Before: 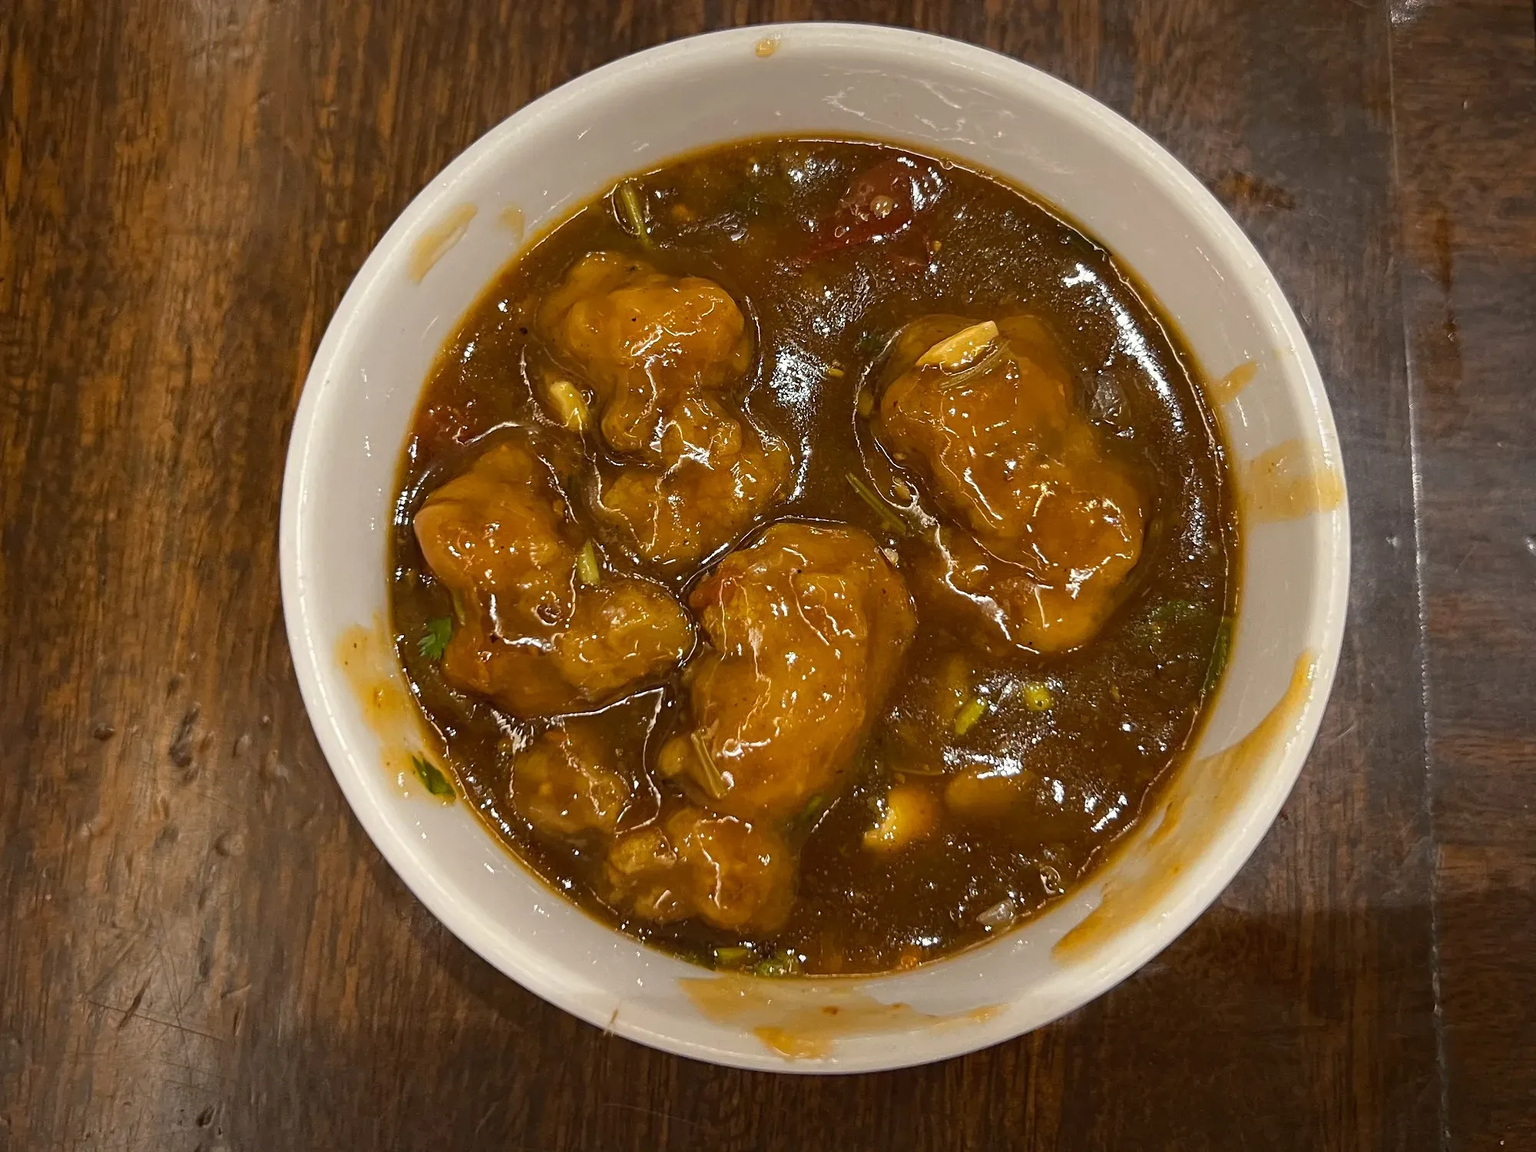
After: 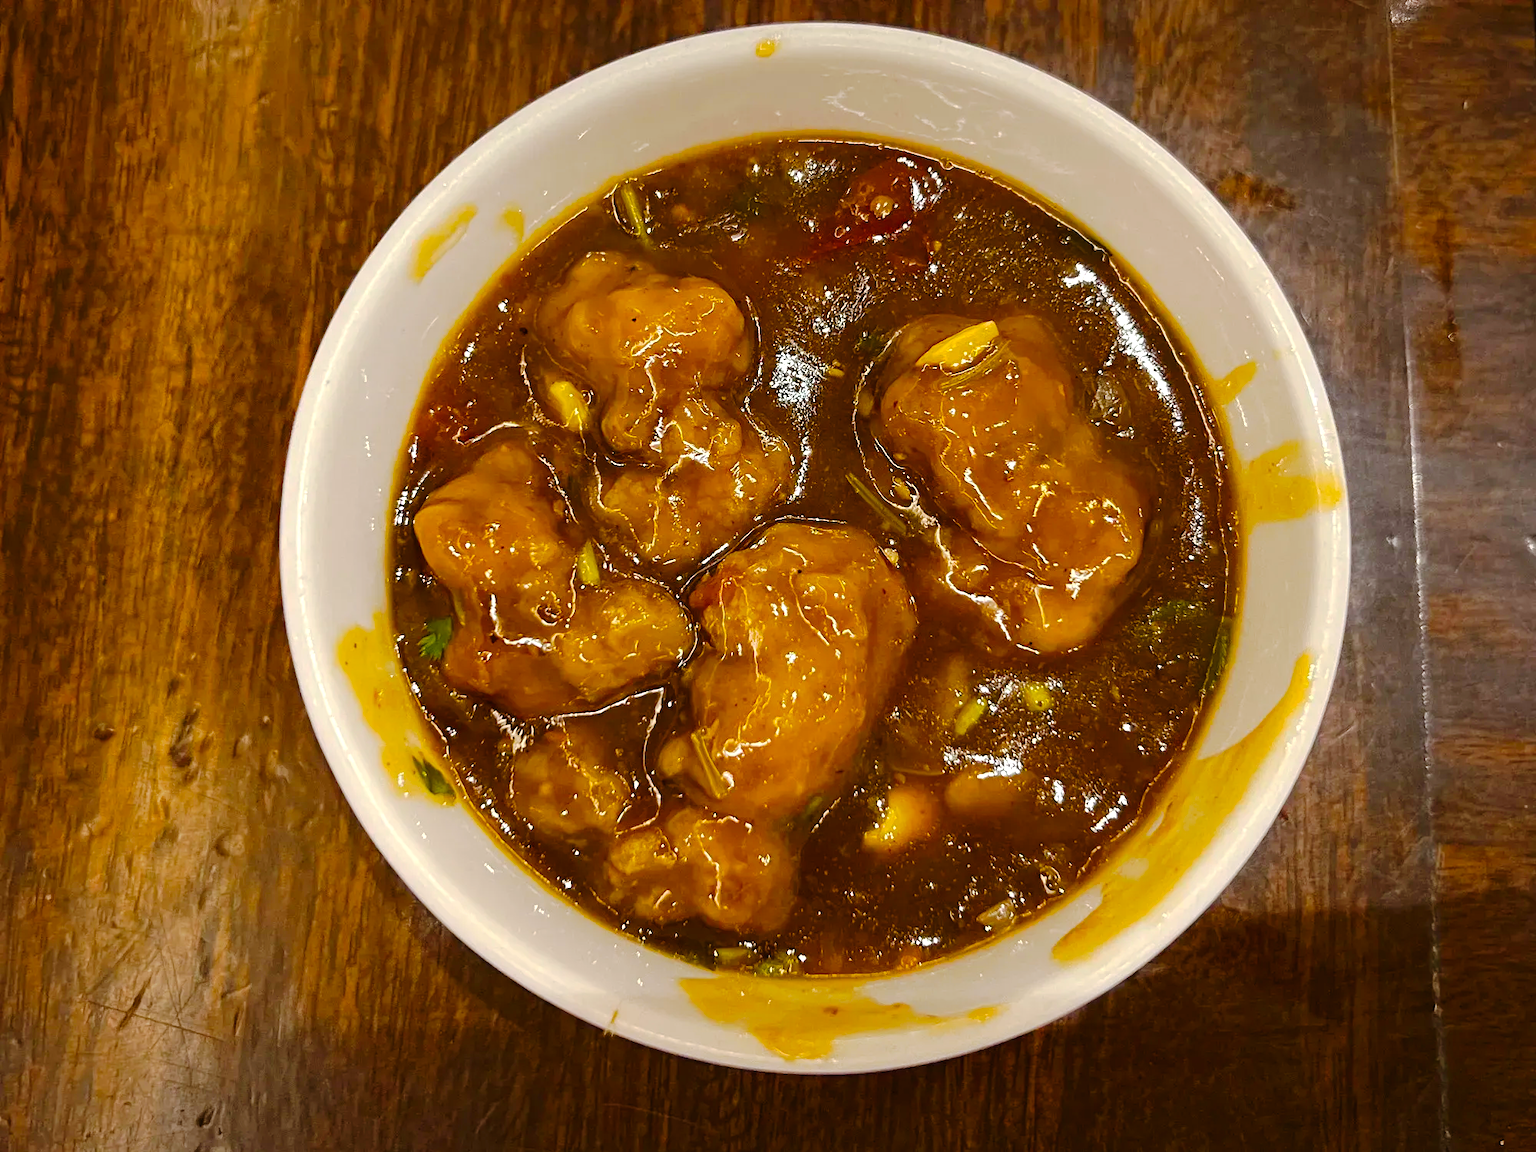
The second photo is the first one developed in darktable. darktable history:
tone curve: curves: ch0 [(0, 0) (0.003, 0.009) (0.011, 0.013) (0.025, 0.022) (0.044, 0.039) (0.069, 0.055) (0.1, 0.077) (0.136, 0.113) (0.177, 0.158) (0.224, 0.213) (0.277, 0.289) (0.335, 0.367) (0.399, 0.451) (0.468, 0.532) (0.543, 0.615) (0.623, 0.696) (0.709, 0.755) (0.801, 0.818) (0.898, 0.893) (1, 1)], preserve colors none
color balance rgb: perceptual saturation grading › global saturation 36%, perceptual brilliance grading › global brilliance 10%, global vibrance 20%
exposure: black level correction 0.001, exposure -0.125 EV, compensate exposure bias true, compensate highlight preservation false
